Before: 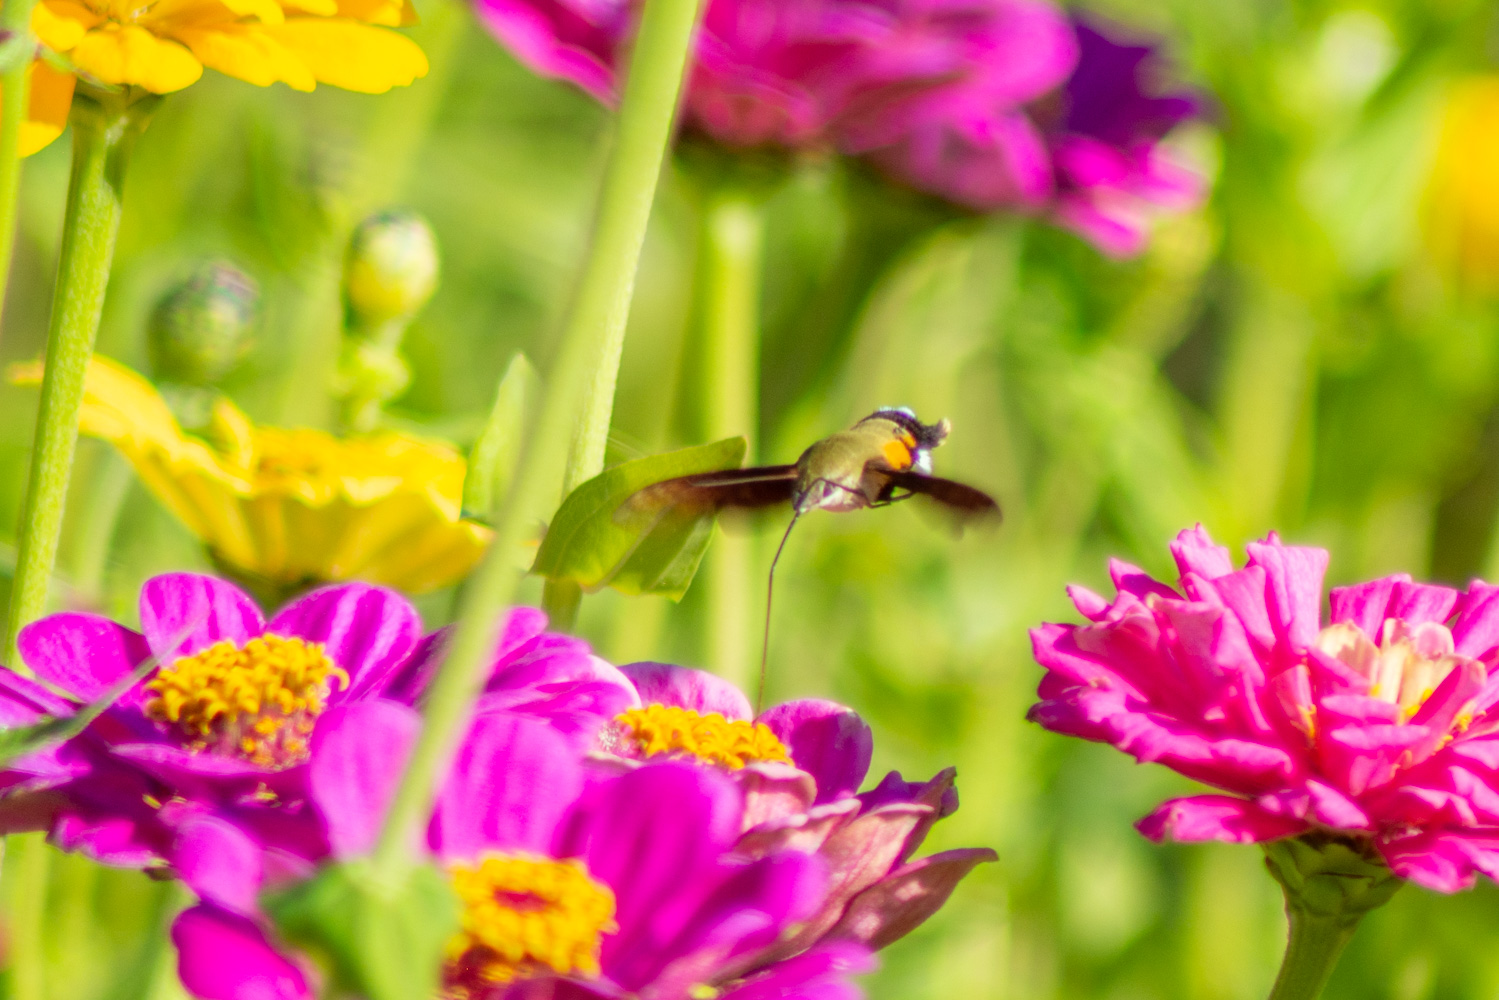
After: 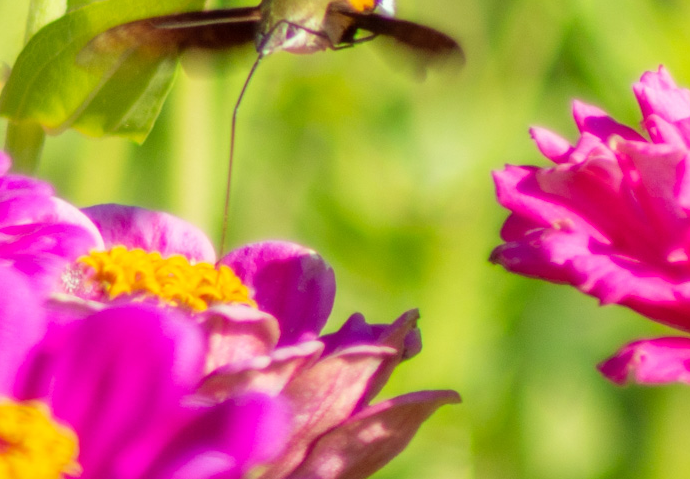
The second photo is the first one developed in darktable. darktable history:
exposure: compensate highlight preservation false
crop: left 35.846%, top 45.851%, right 18.113%, bottom 6.196%
